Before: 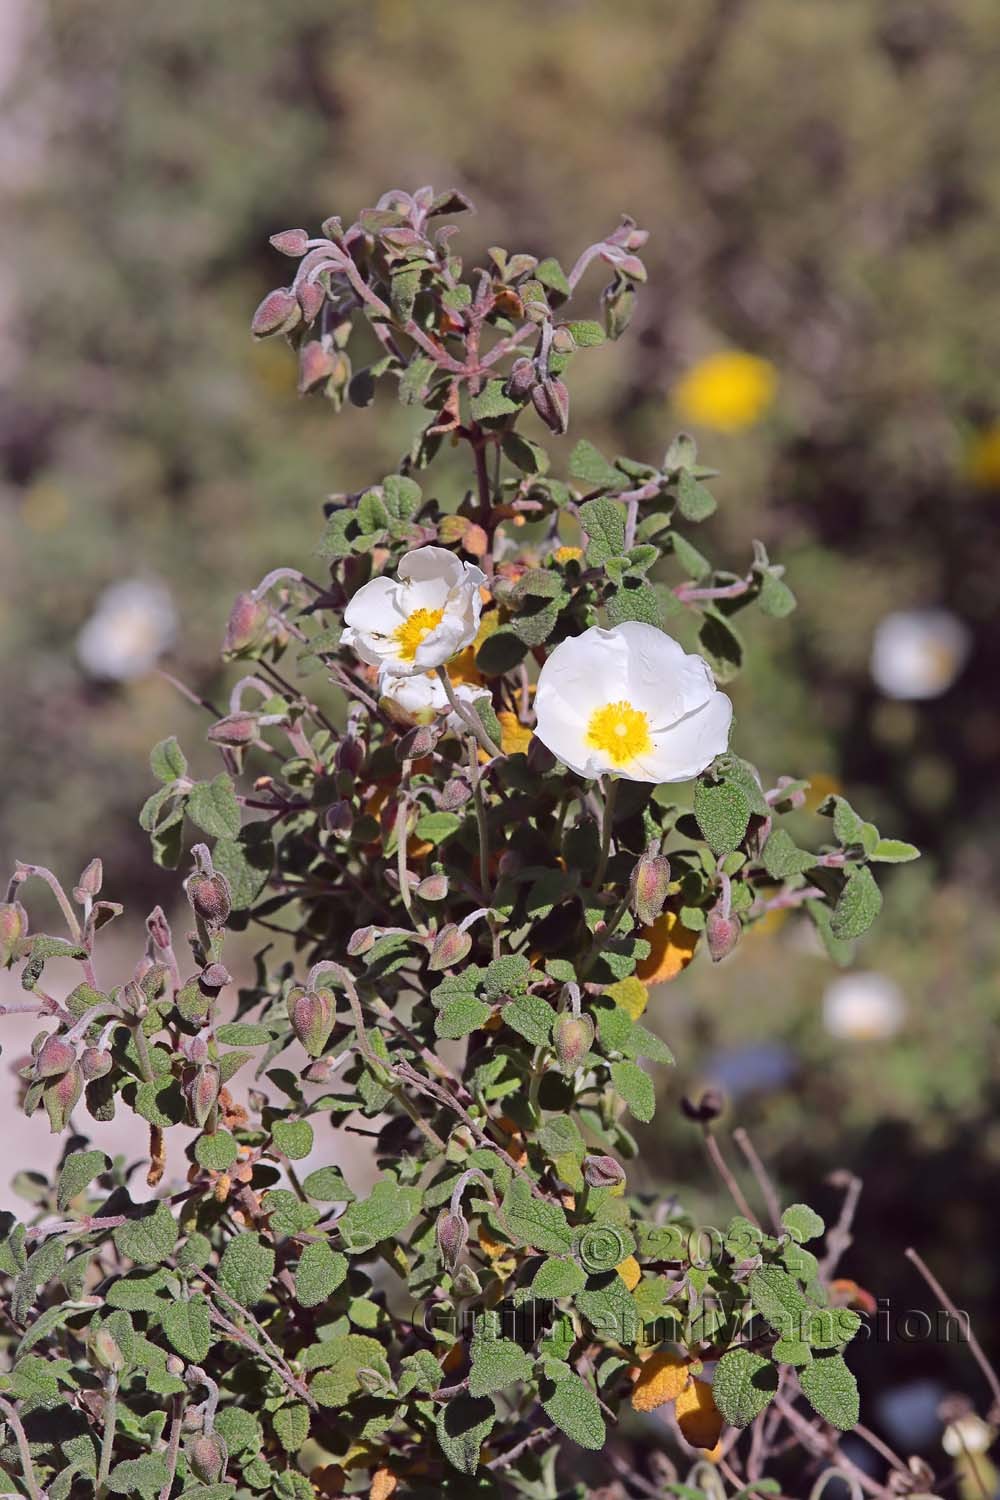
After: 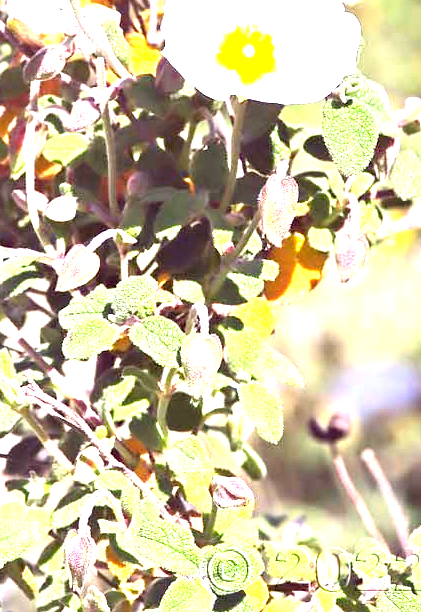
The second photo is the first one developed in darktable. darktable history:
crop: left 37.258%, top 45.294%, right 20.56%, bottom 13.859%
color balance rgb: perceptual saturation grading › global saturation -0.047%, global vibrance 20%
exposure: black level correction 0.001, exposure 2.548 EV, compensate highlight preservation false
